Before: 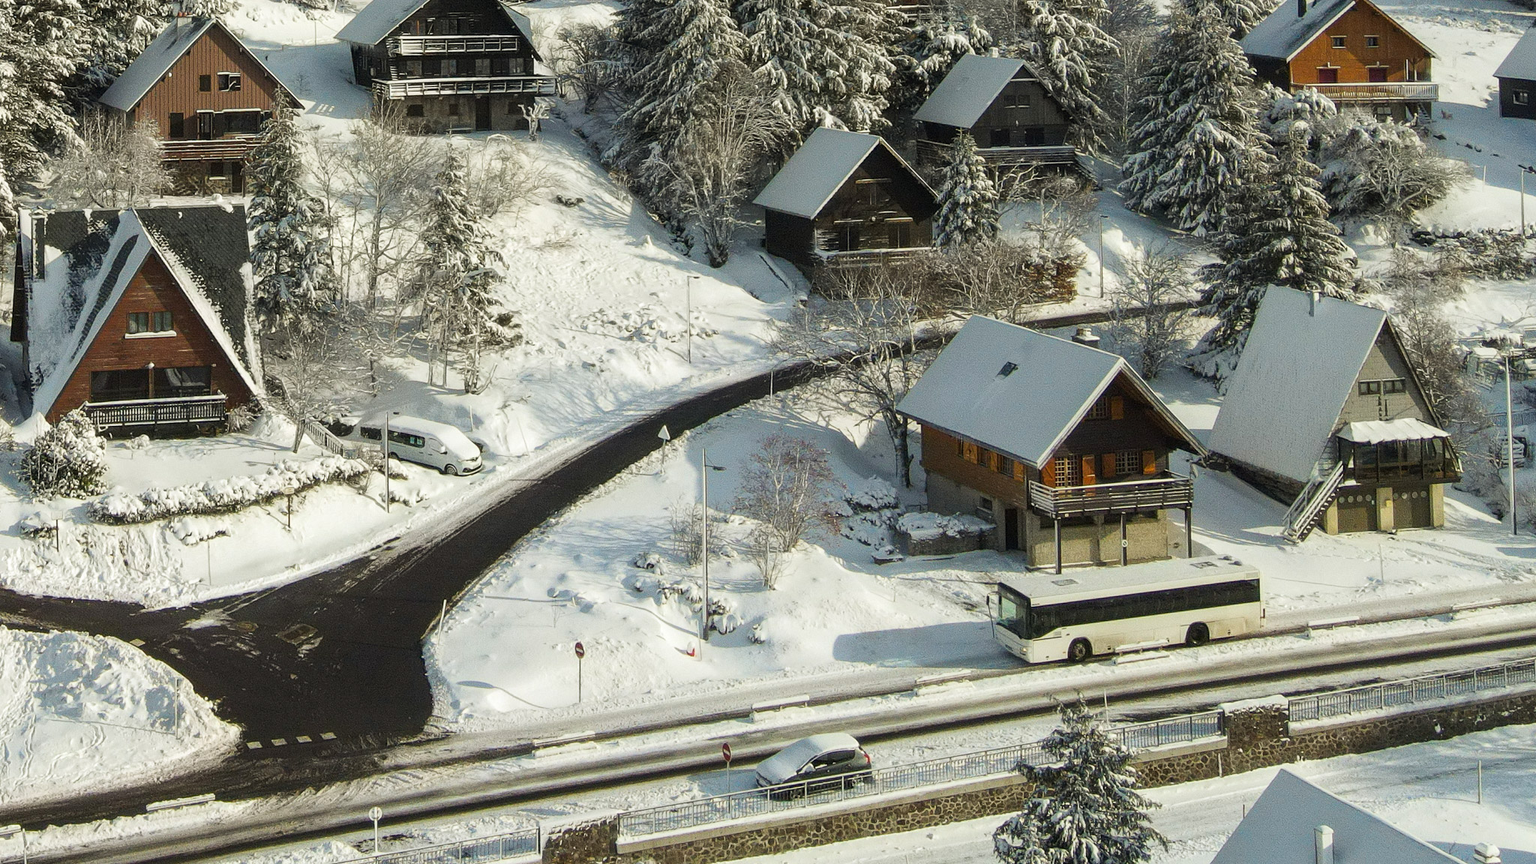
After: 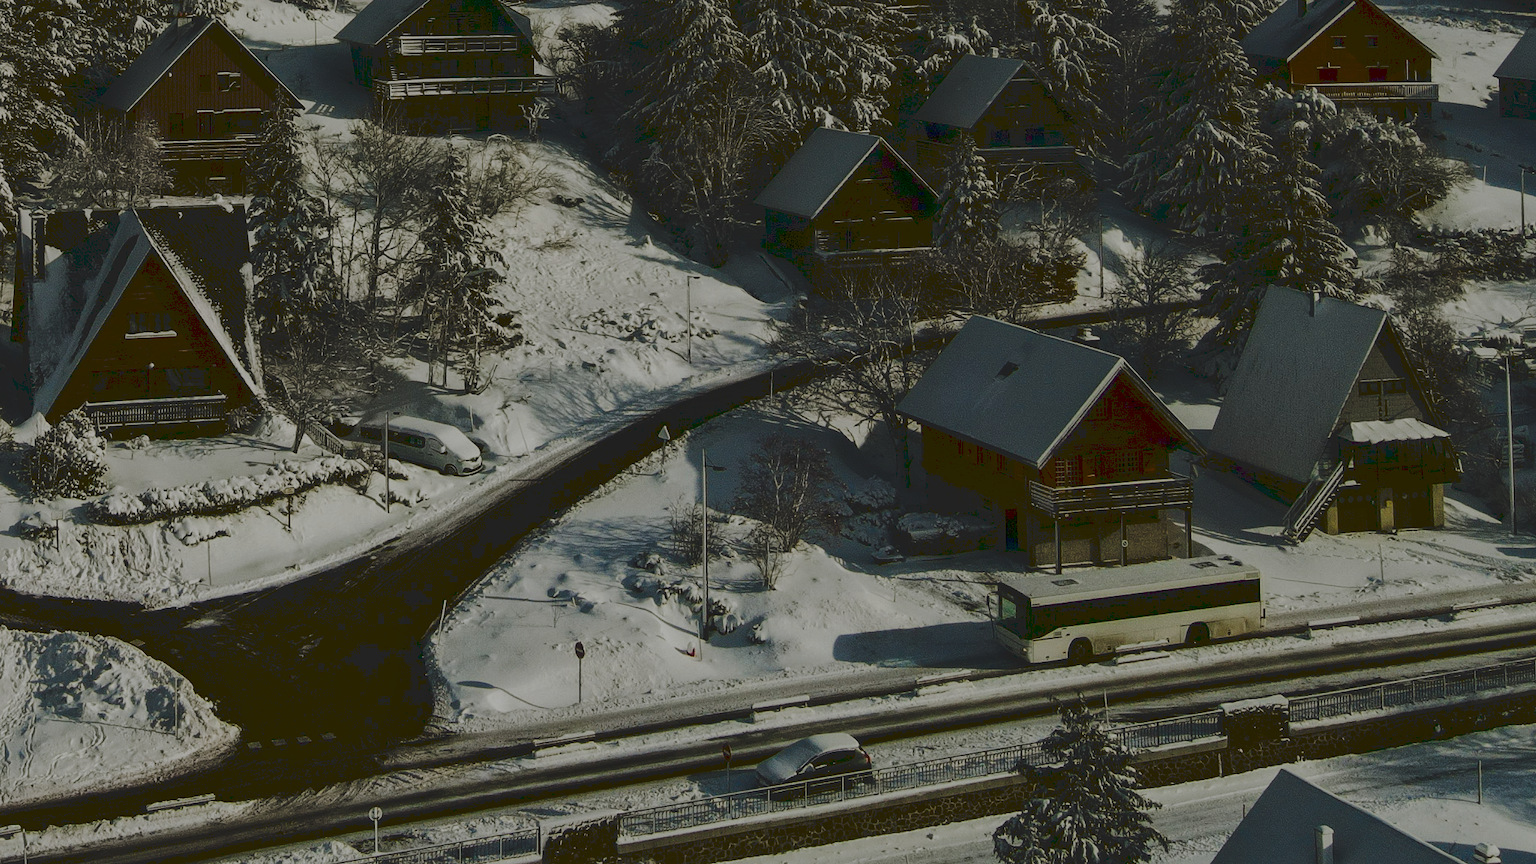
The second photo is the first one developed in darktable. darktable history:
tone curve: curves: ch0 [(0, 0) (0.003, 0.139) (0.011, 0.14) (0.025, 0.138) (0.044, 0.14) (0.069, 0.149) (0.1, 0.161) (0.136, 0.179) (0.177, 0.203) (0.224, 0.245) (0.277, 0.302) (0.335, 0.382) (0.399, 0.461) (0.468, 0.546) (0.543, 0.614) (0.623, 0.687) (0.709, 0.758) (0.801, 0.84) (0.898, 0.912) (1, 1)], preserve colors none
exposure: exposure -1.478 EV, compensate exposure bias true, compensate highlight preservation false
local contrast: mode bilateral grid, contrast 21, coarseness 49, detail 120%, midtone range 0.2
haze removal: strength -0.043, compatibility mode true, adaptive false
contrast brightness saturation: contrast 0.238, brightness -0.222, saturation 0.148
